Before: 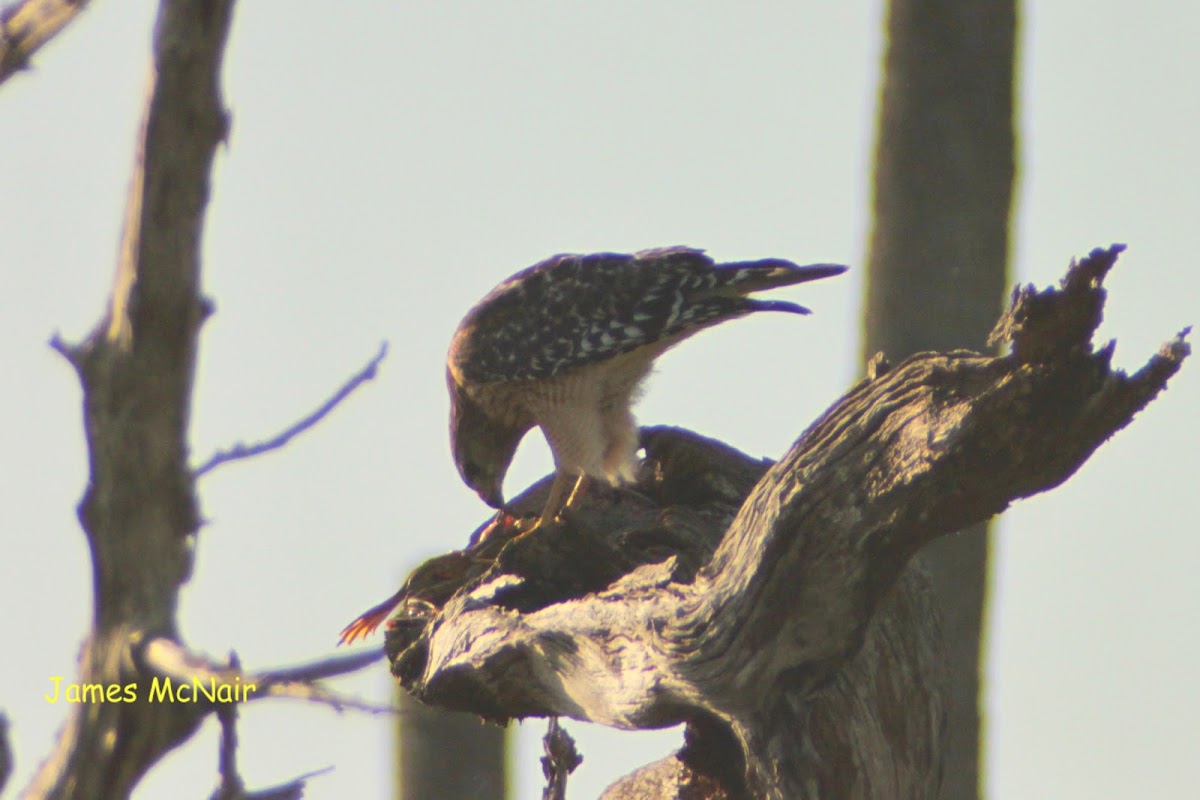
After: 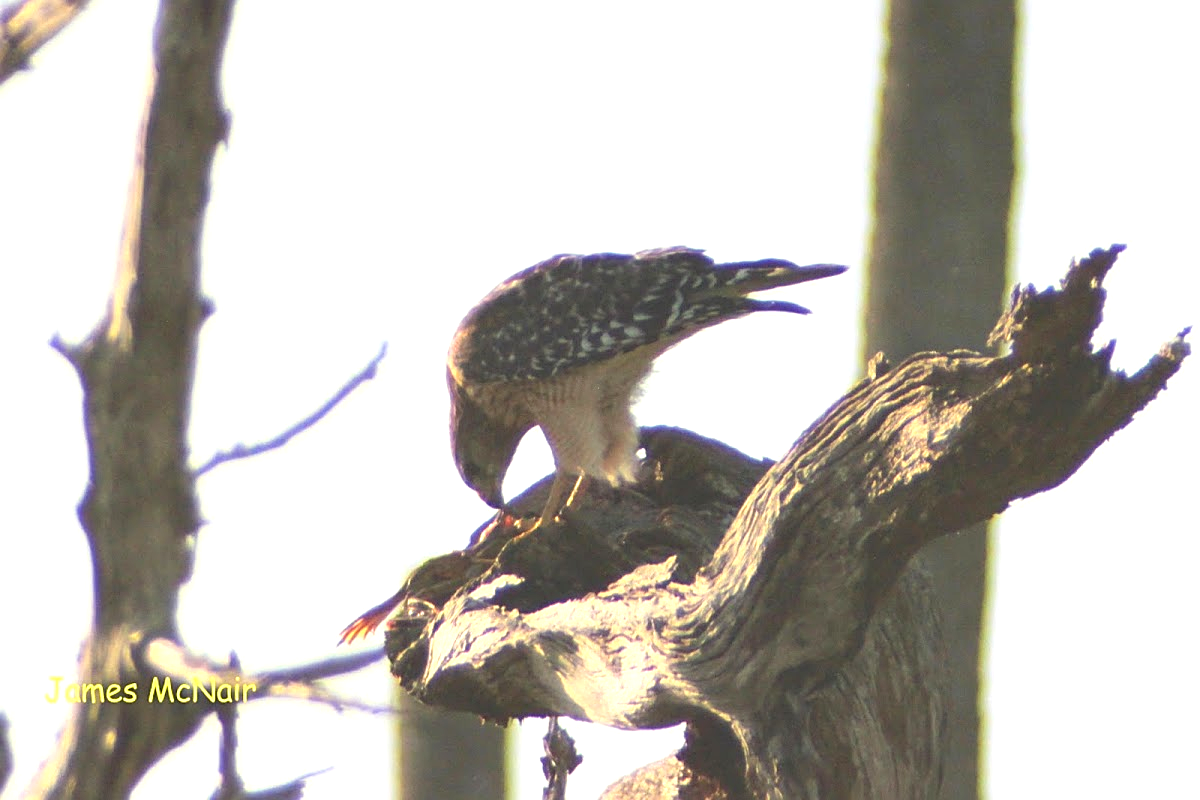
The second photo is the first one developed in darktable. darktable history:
exposure: exposure 0.723 EV, compensate exposure bias true, compensate highlight preservation false
sharpen: on, module defaults
